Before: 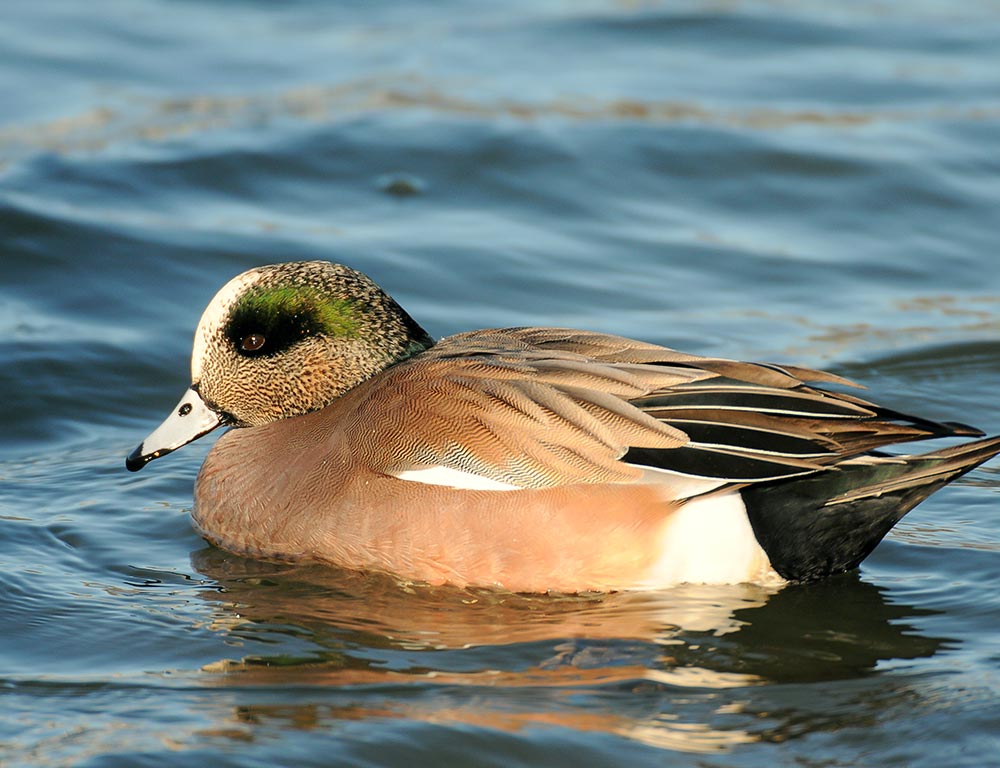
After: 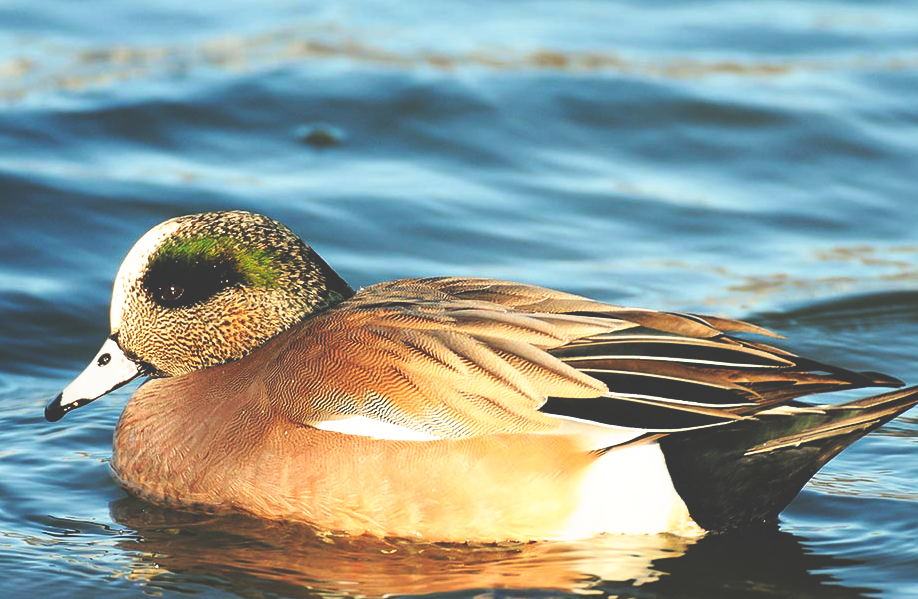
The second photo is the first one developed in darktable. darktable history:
crop: left 8.139%, top 6.603%, bottom 15.291%
base curve: curves: ch0 [(0, 0.036) (0.007, 0.037) (0.604, 0.887) (1, 1)], preserve colors none
